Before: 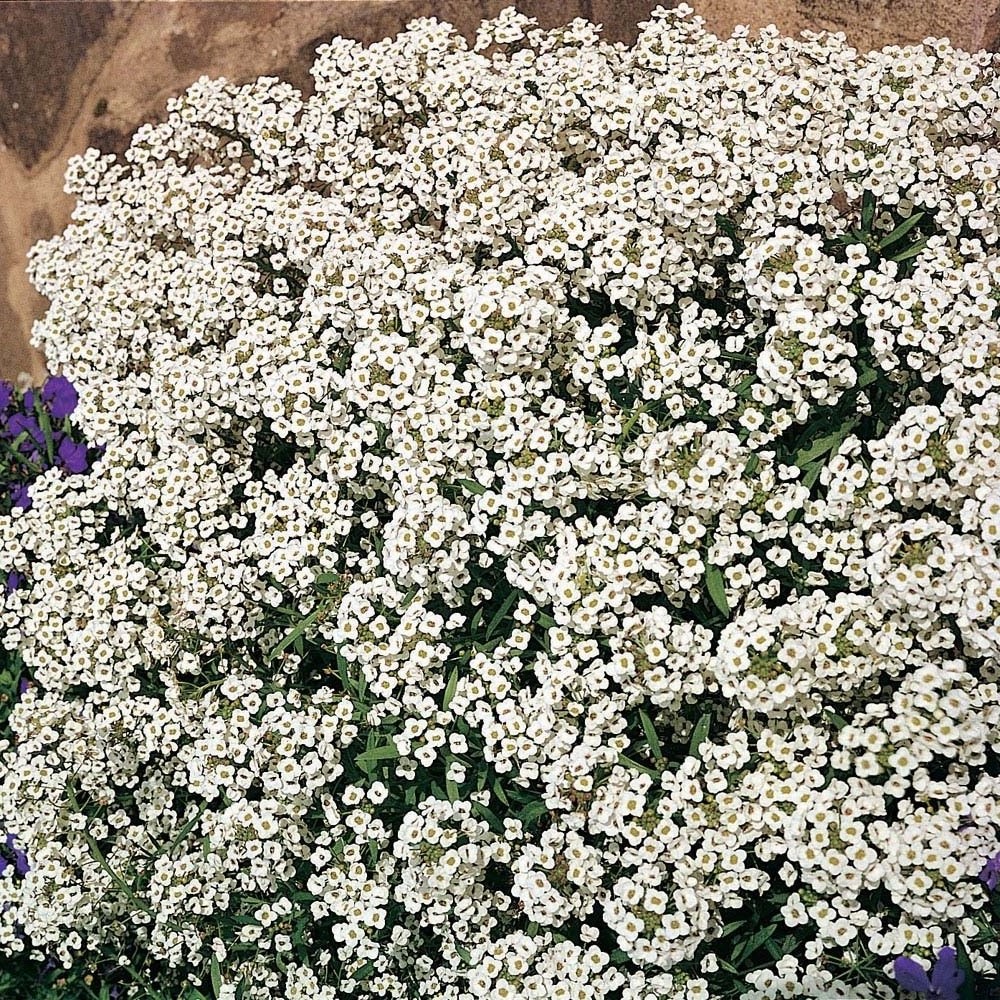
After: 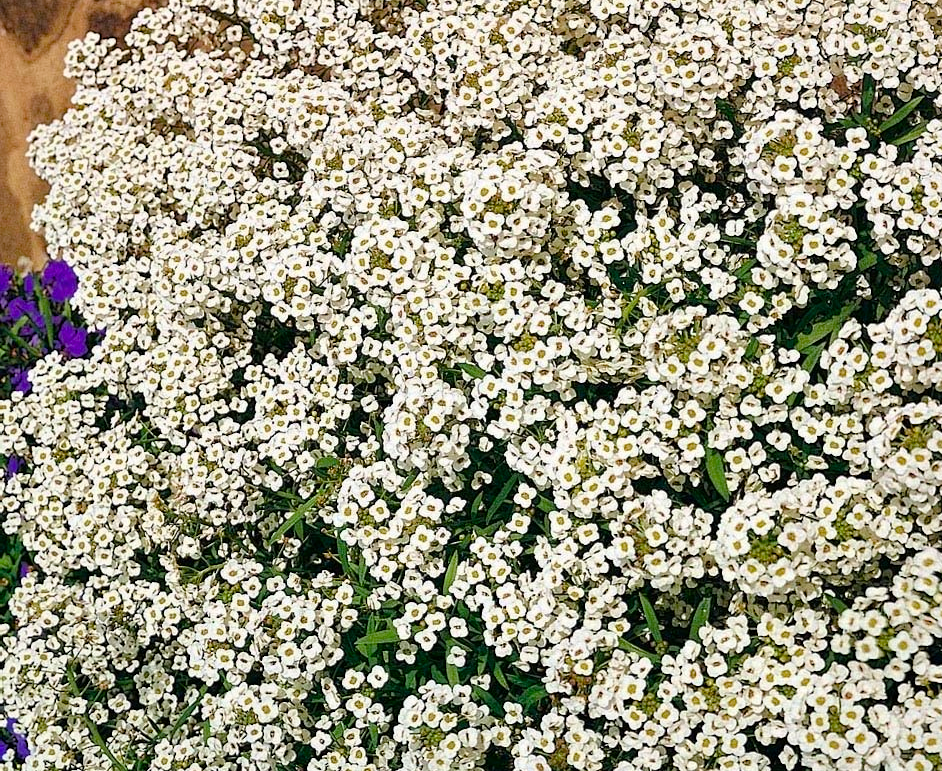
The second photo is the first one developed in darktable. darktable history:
crop and rotate: angle 0.03°, top 11.643%, right 5.651%, bottom 11.189%
color balance rgb: perceptual saturation grading › global saturation 20%, perceptual saturation grading › highlights -25%, perceptual saturation grading › shadows 25%, global vibrance 50%
